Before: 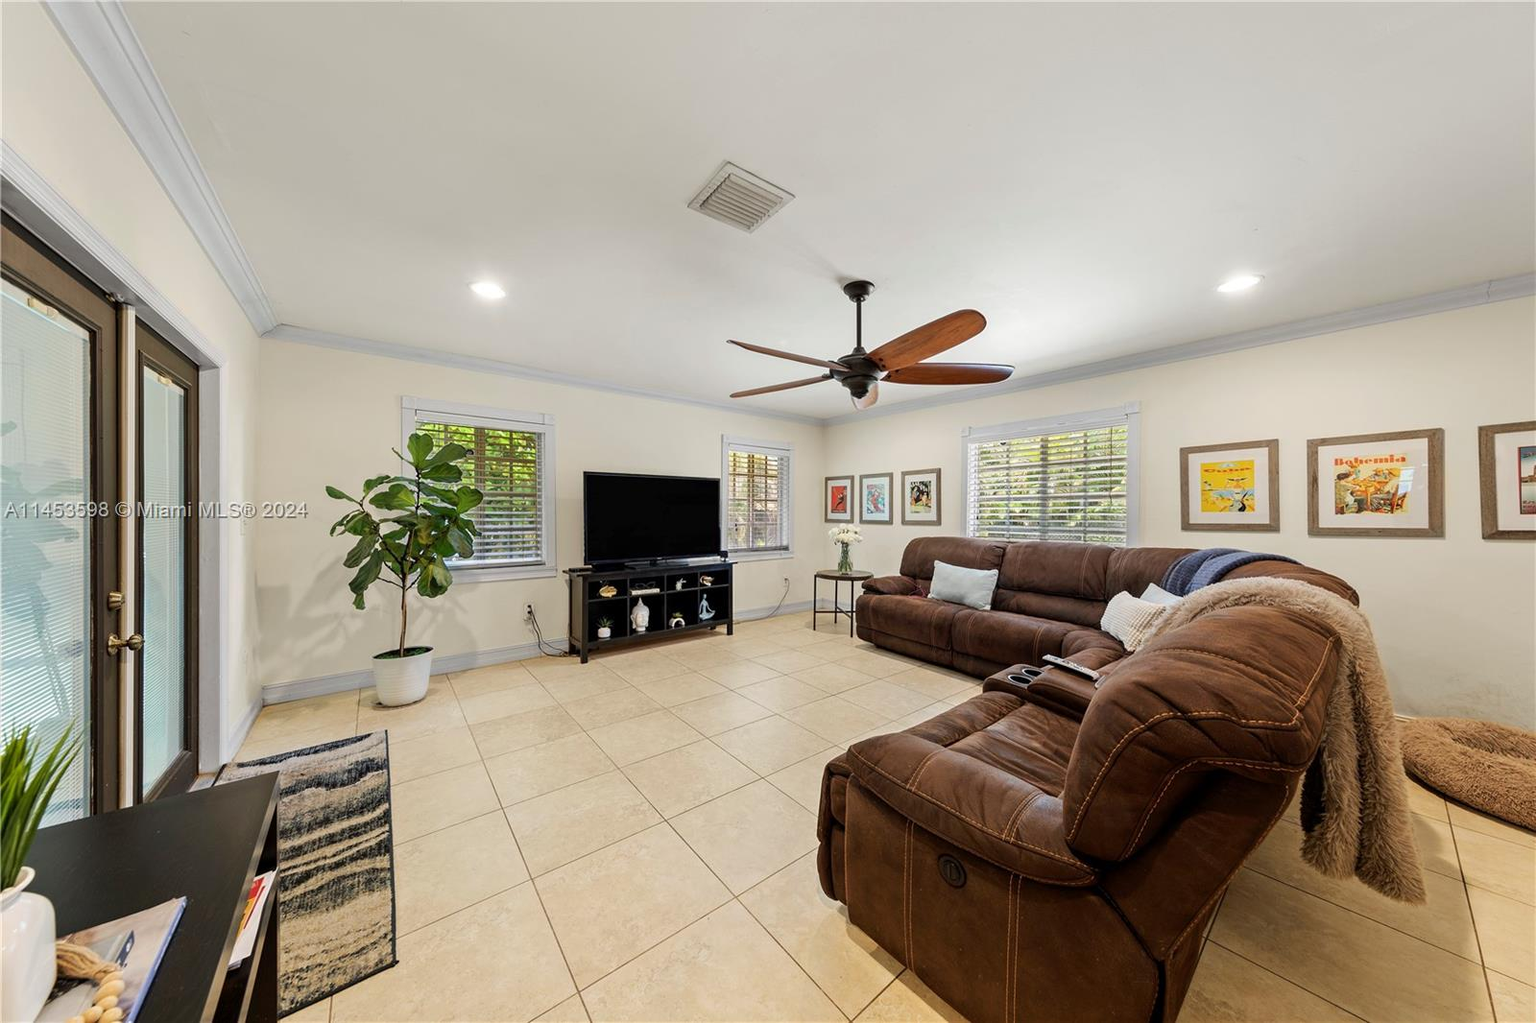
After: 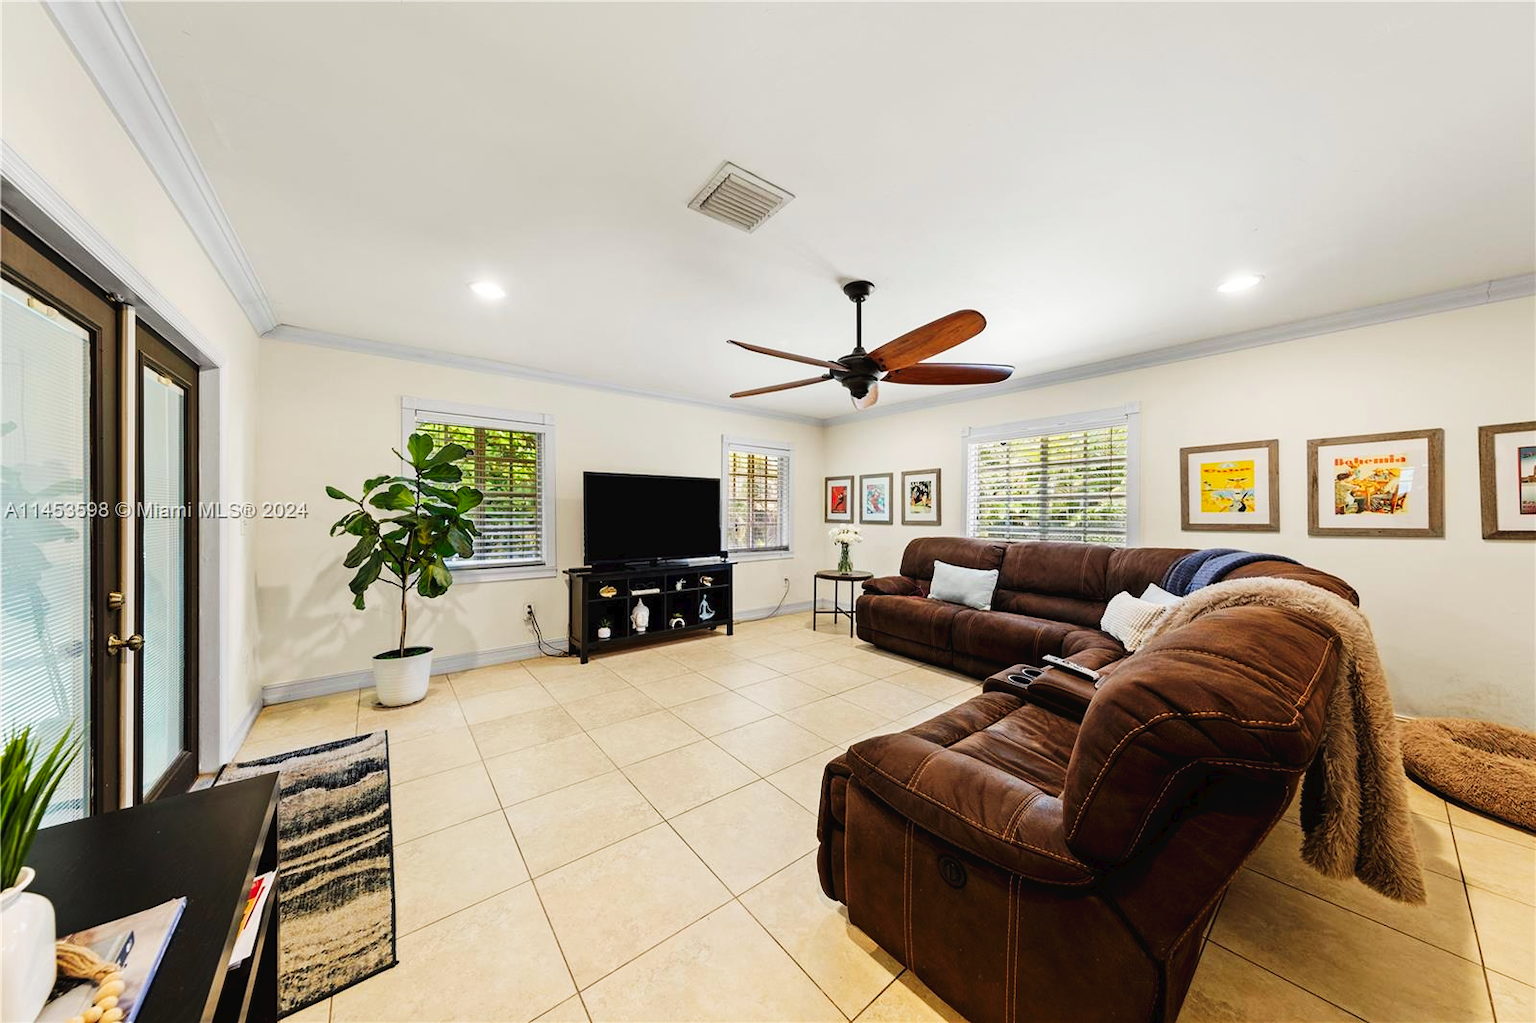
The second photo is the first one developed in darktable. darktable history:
tone curve: curves: ch0 [(0, 0) (0.003, 0.025) (0.011, 0.025) (0.025, 0.025) (0.044, 0.026) (0.069, 0.033) (0.1, 0.053) (0.136, 0.078) (0.177, 0.108) (0.224, 0.153) (0.277, 0.213) (0.335, 0.286) (0.399, 0.372) (0.468, 0.467) (0.543, 0.565) (0.623, 0.675) (0.709, 0.775) (0.801, 0.863) (0.898, 0.936) (1, 1)], preserve colors none
